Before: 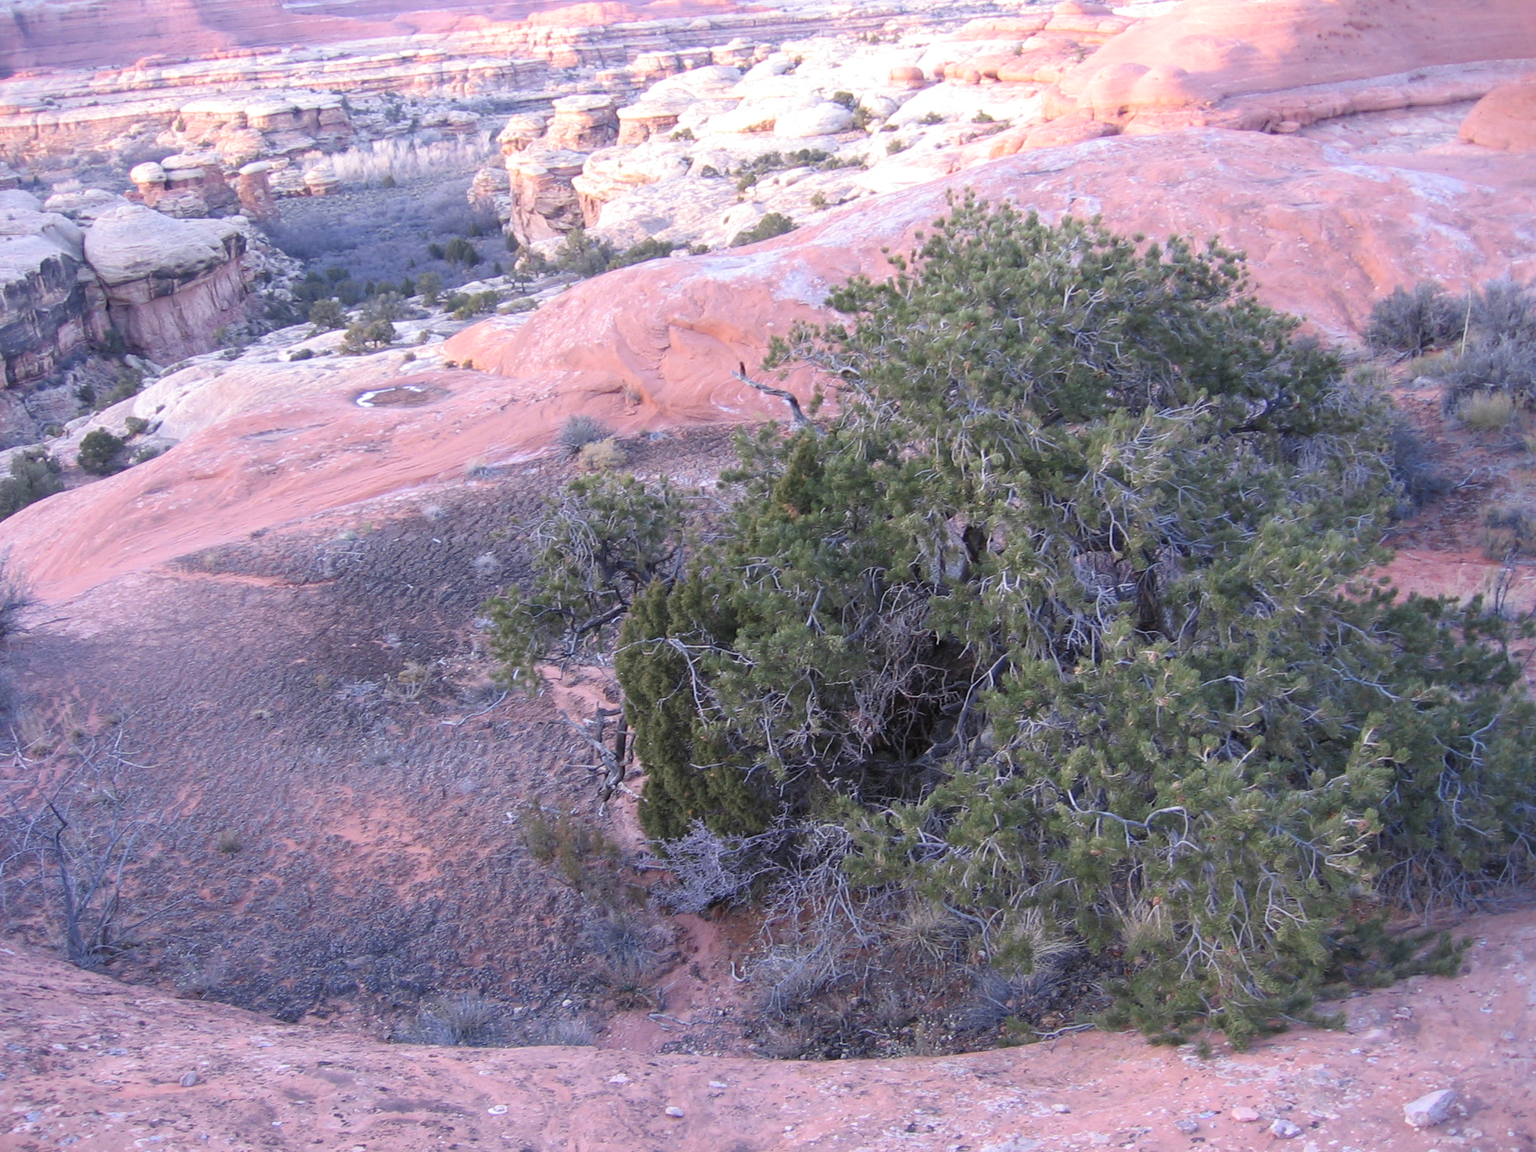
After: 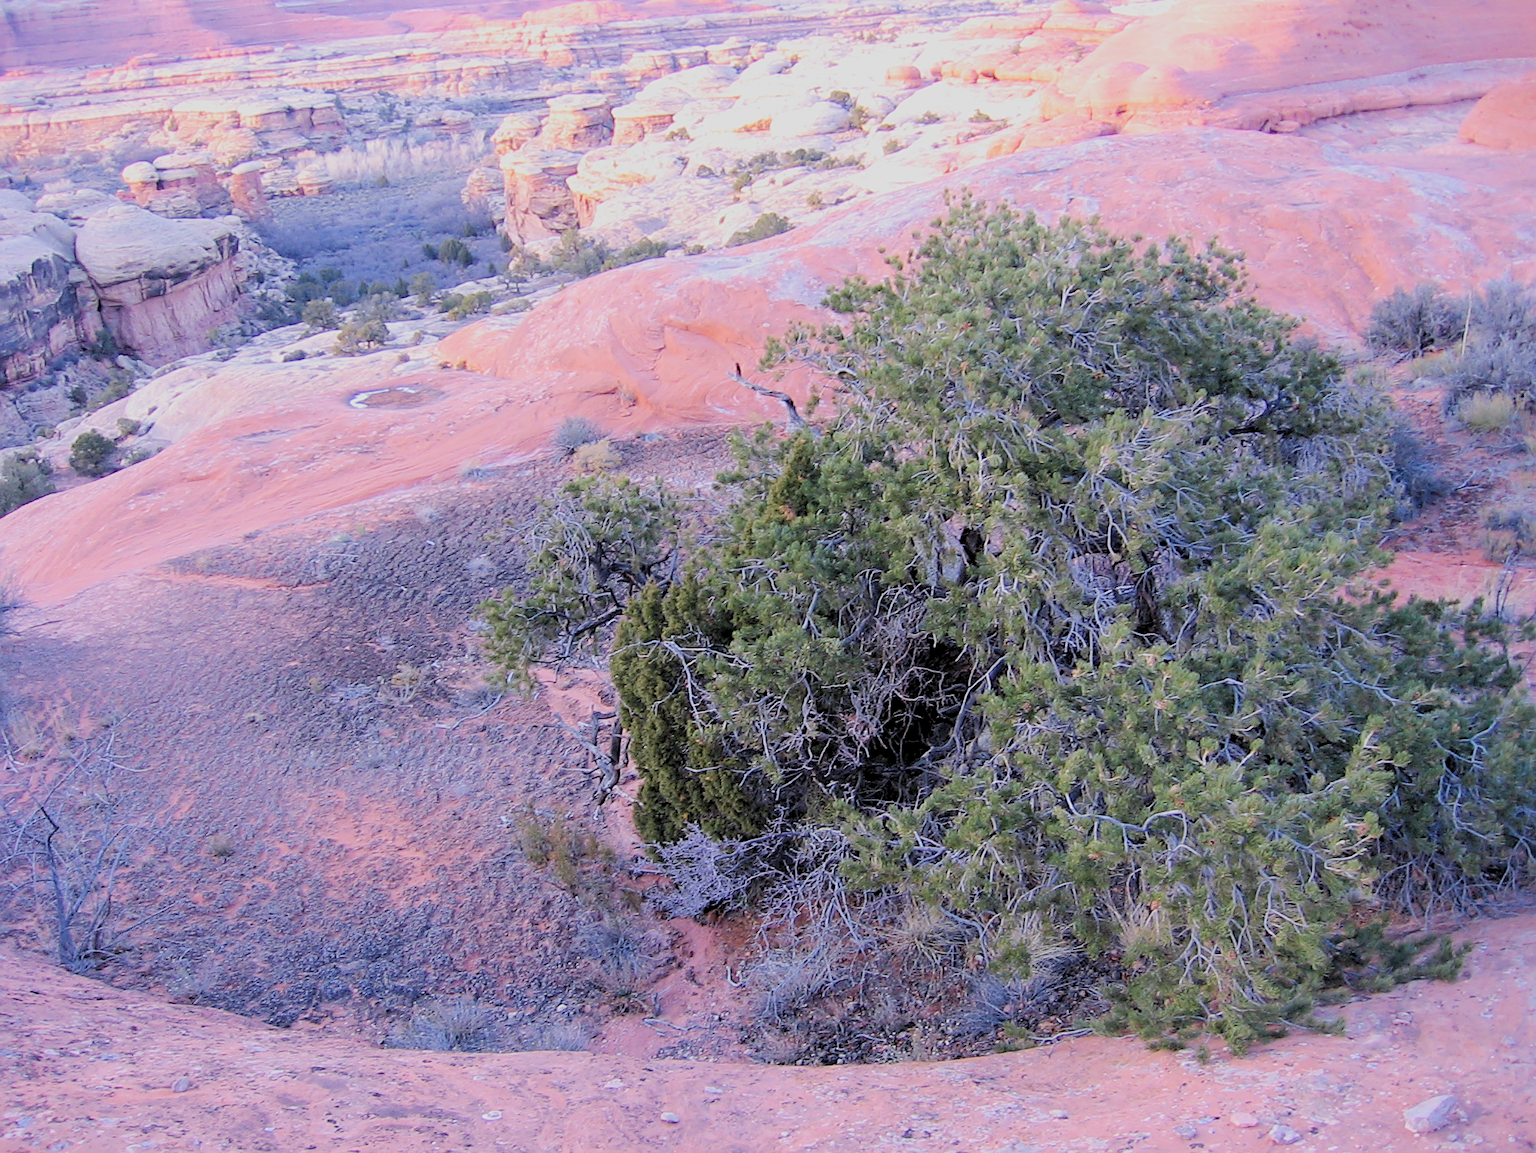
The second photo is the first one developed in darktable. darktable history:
filmic rgb: black relative exposure -7.65 EV, white relative exposure 4.56 EV, hardness 3.61
levels: levels [0.073, 0.497, 0.972]
crop and rotate: left 0.614%, top 0.179%, bottom 0.309%
sharpen: on, module defaults
color balance rgb: perceptual saturation grading › global saturation 25%, perceptual brilliance grading › mid-tones 10%, perceptual brilliance grading › shadows 15%, global vibrance 20%
